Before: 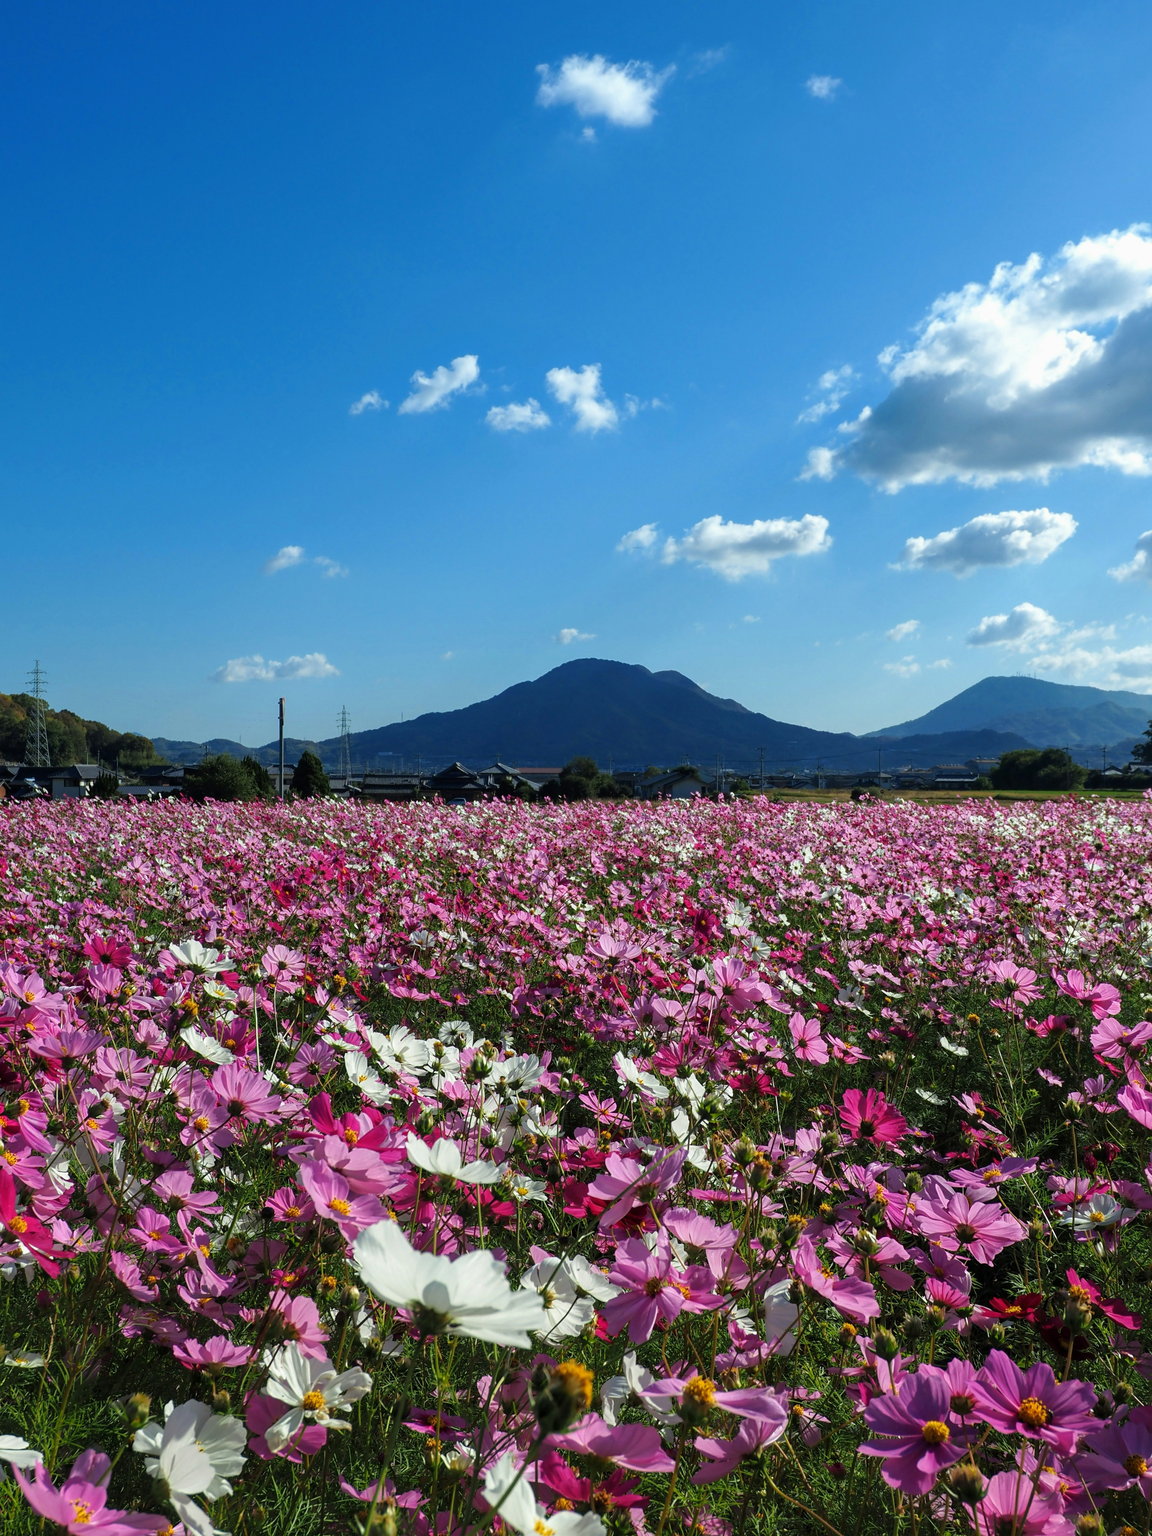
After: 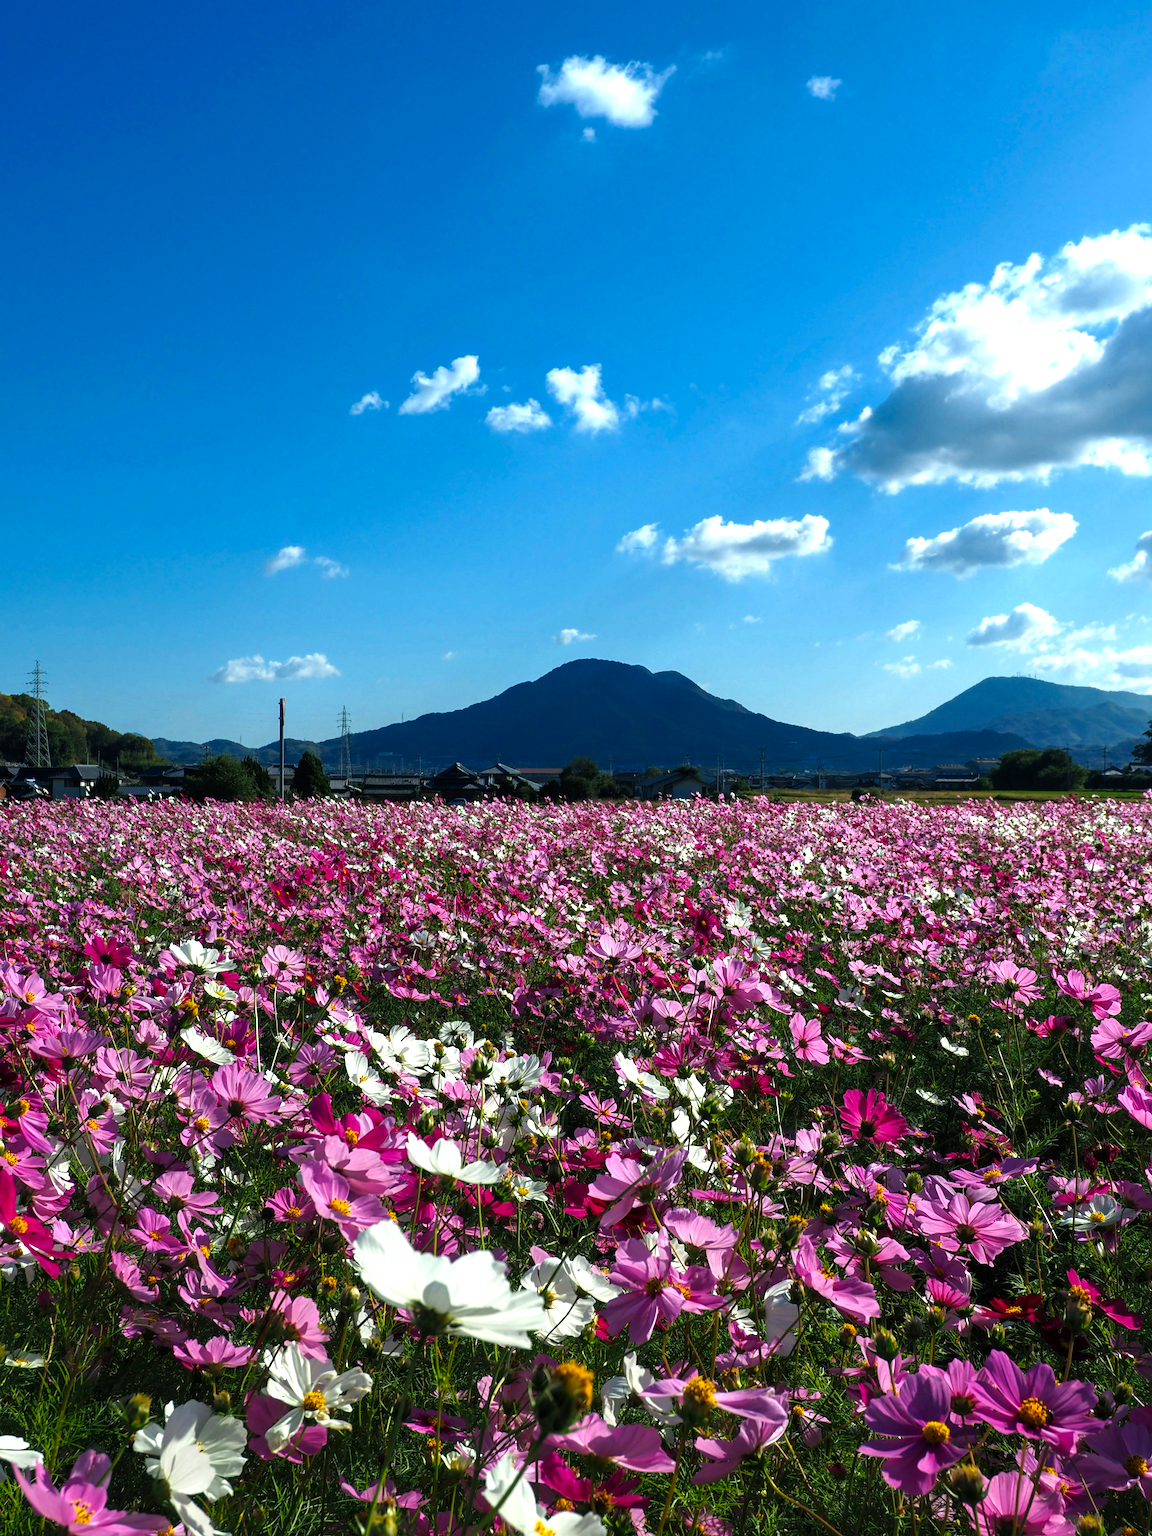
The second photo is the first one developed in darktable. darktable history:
color balance rgb: shadows lift › chroma 2.016%, shadows lift › hue 216.81°, perceptual saturation grading › global saturation 19.695%, perceptual brilliance grading › global brilliance 15.772%, perceptual brilliance grading › shadows -35.535%
